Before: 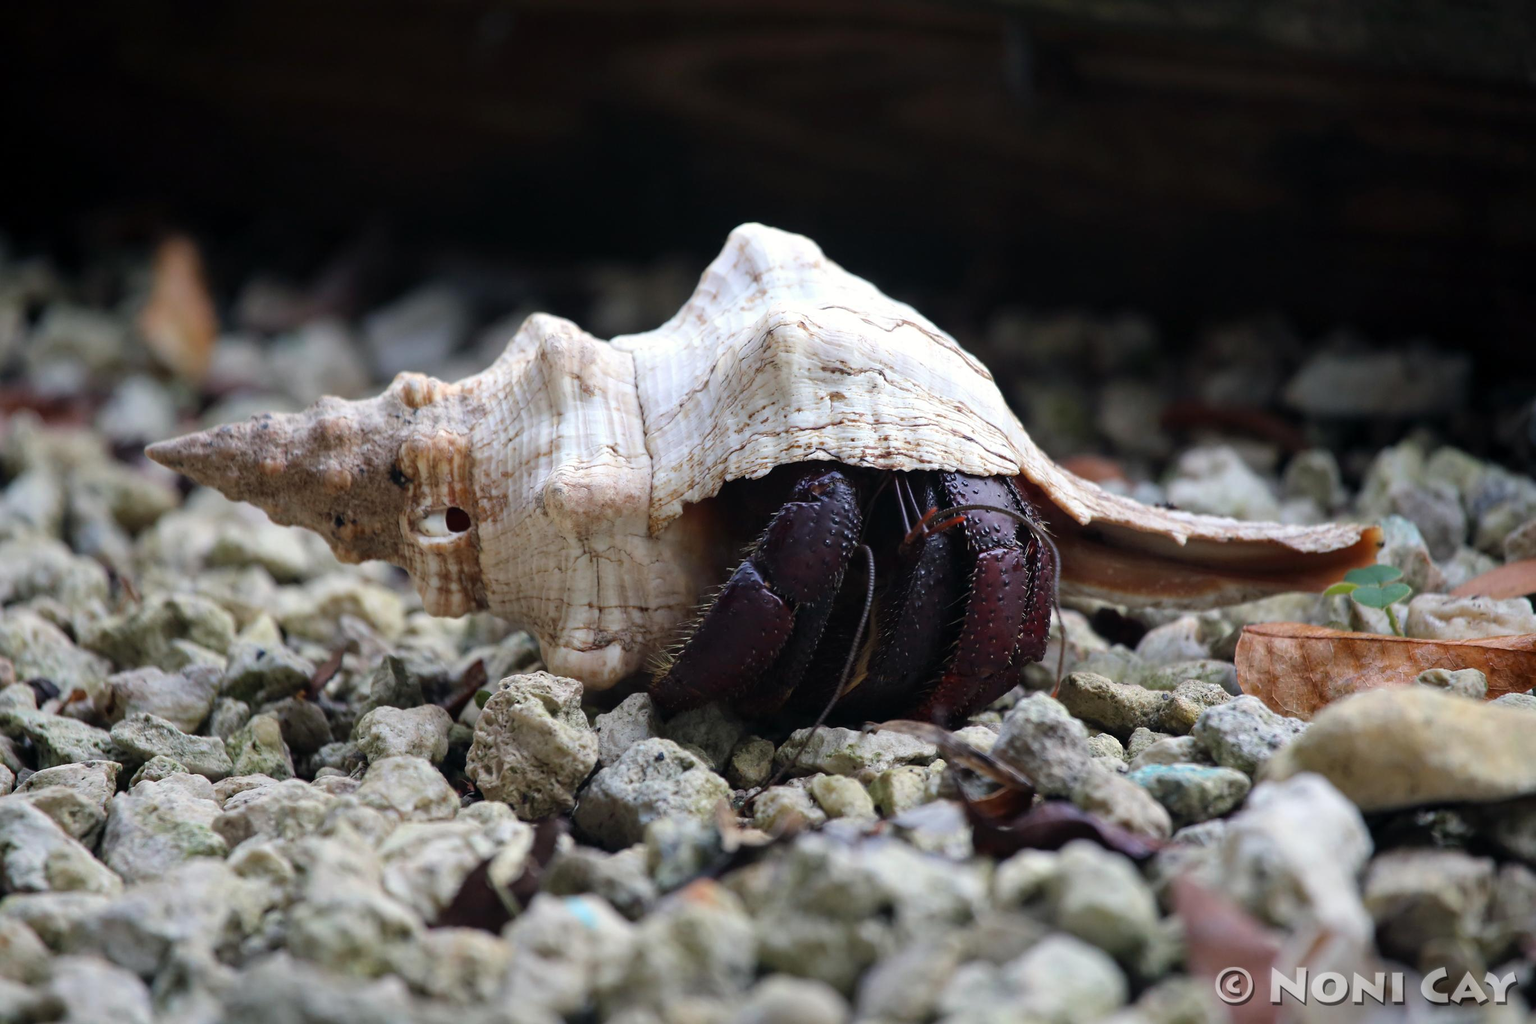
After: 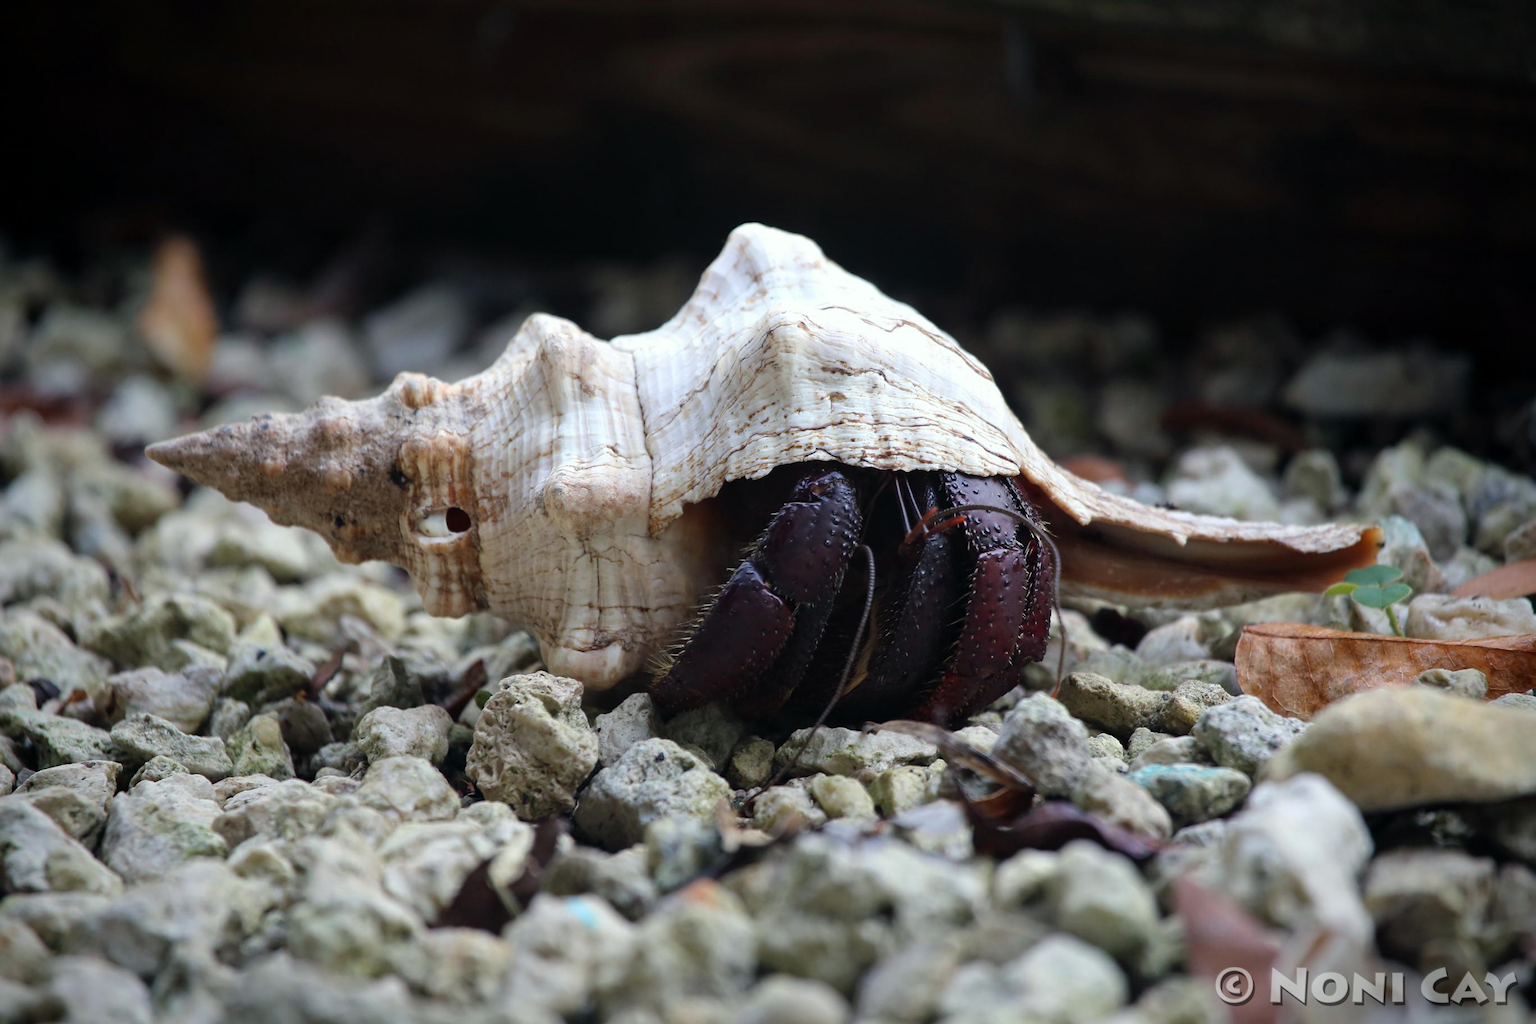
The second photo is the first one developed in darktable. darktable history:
vignetting: saturation 0, unbound false
white balance: red 0.978, blue 0.999
